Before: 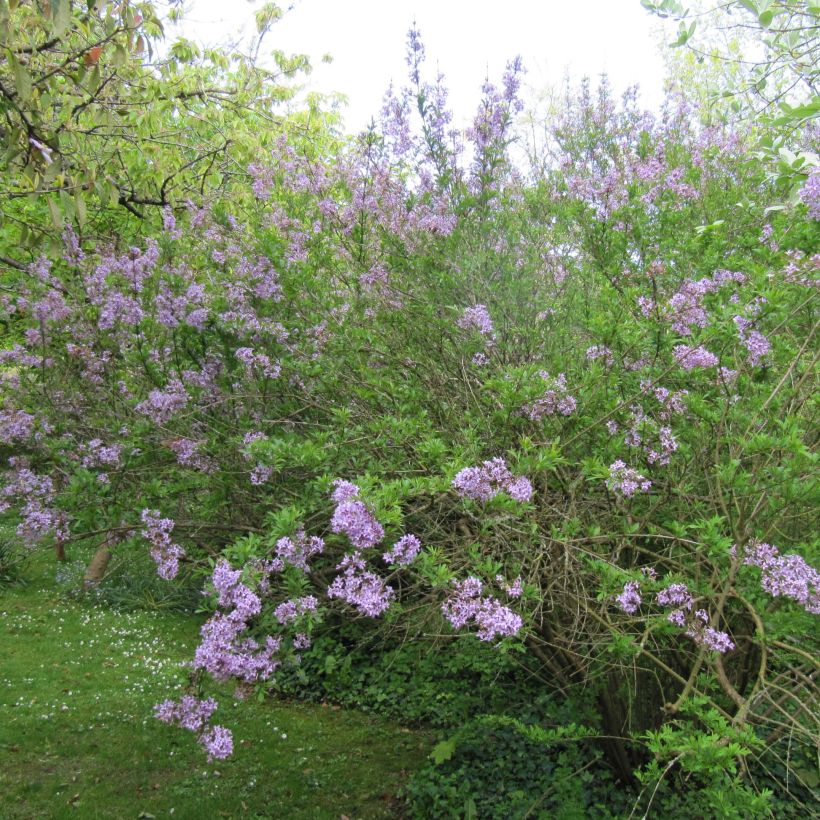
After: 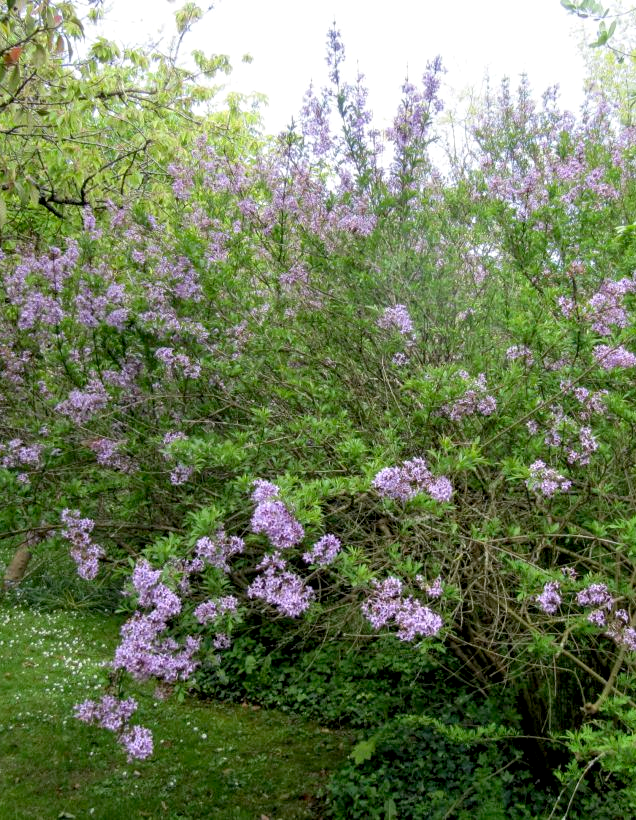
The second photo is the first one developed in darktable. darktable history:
local contrast: on, module defaults
crop: left 9.858%, right 12.56%
exposure: black level correction 0.013, compensate highlight preservation false
